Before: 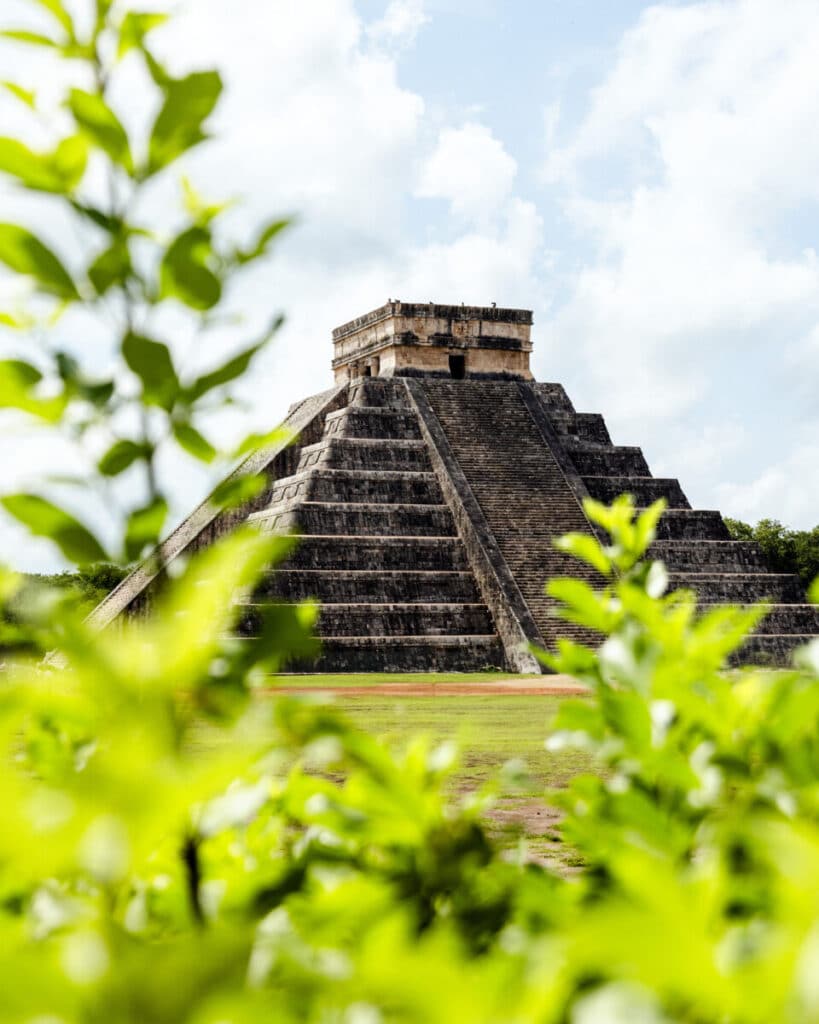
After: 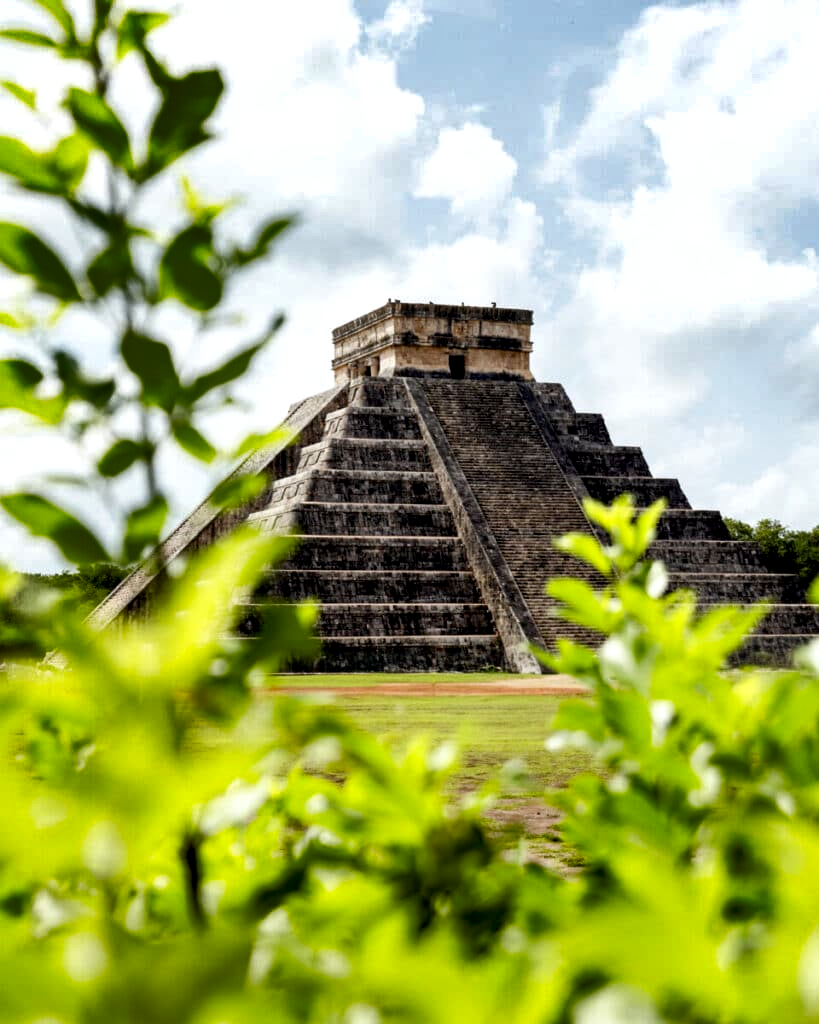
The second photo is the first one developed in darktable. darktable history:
base curve: exposure shift 0, preserve colors none
exposure: black level correction 0.007, exposure 0.093 EV, compensate highlight preservation false
shadows and highlights: radius 100.41, shadows 50.55, highlights -64.36, highlights color adjustment 49.82%, soften with gaussian
